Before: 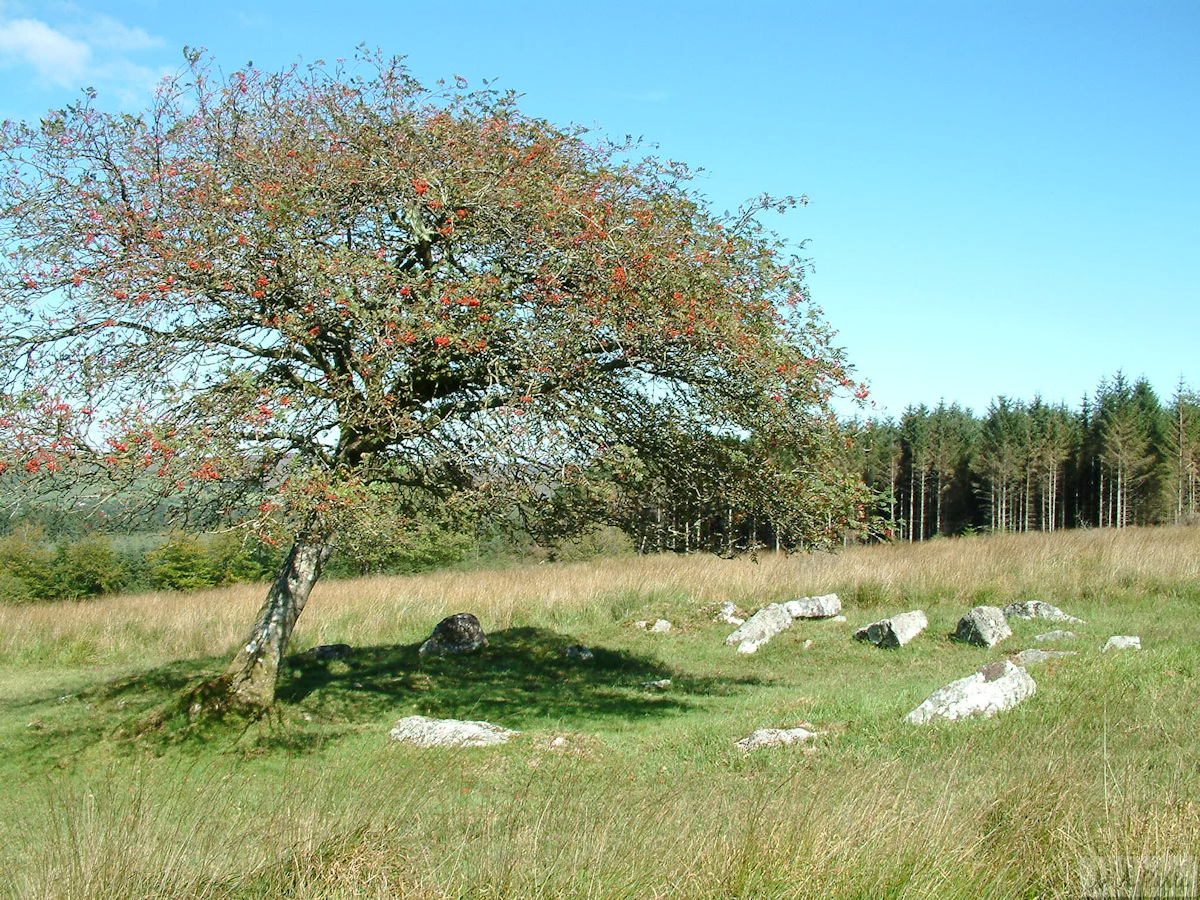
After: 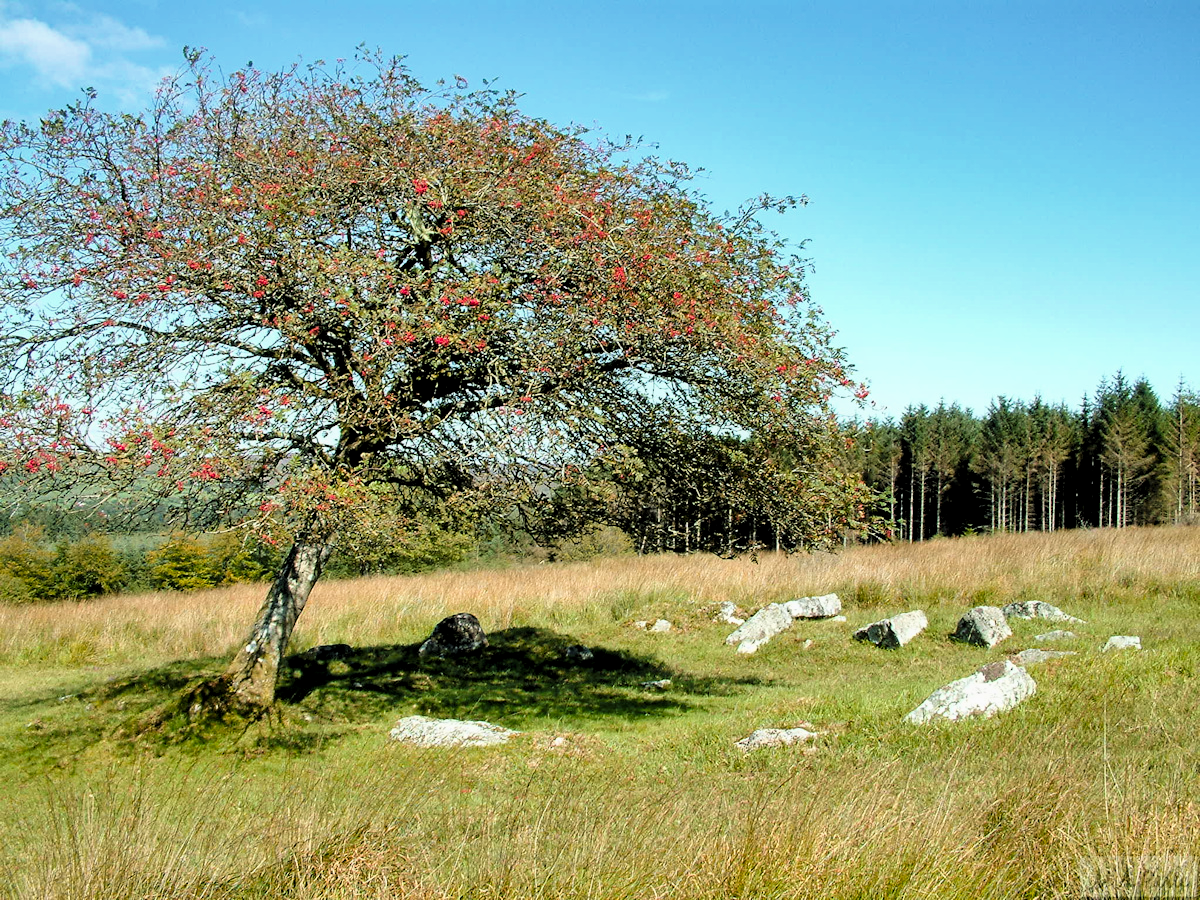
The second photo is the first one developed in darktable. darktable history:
filmic rgb: black relative exposure -7.72 EV, white relative exposure 4.42 EV, hardness 3.76, latitude 49.81%, contrast 1.1, color science v4 (2020)
color zones: curves: ch1 [(0.24, 0.634) (0.75, 0.5)]; ch2 [(0.253, 0.437) (0.745, 0.491)]
levels: levels [0.052, 0.496, 0.908]
contrast equalizer: y [[0.5, 0.5, 0.468, 0.5, 0.5, 0.5], [0.5 ×6], [0.5 ×6], [0 ×6], [0 ×6]]
shadows and highlights: soften with gaussian
